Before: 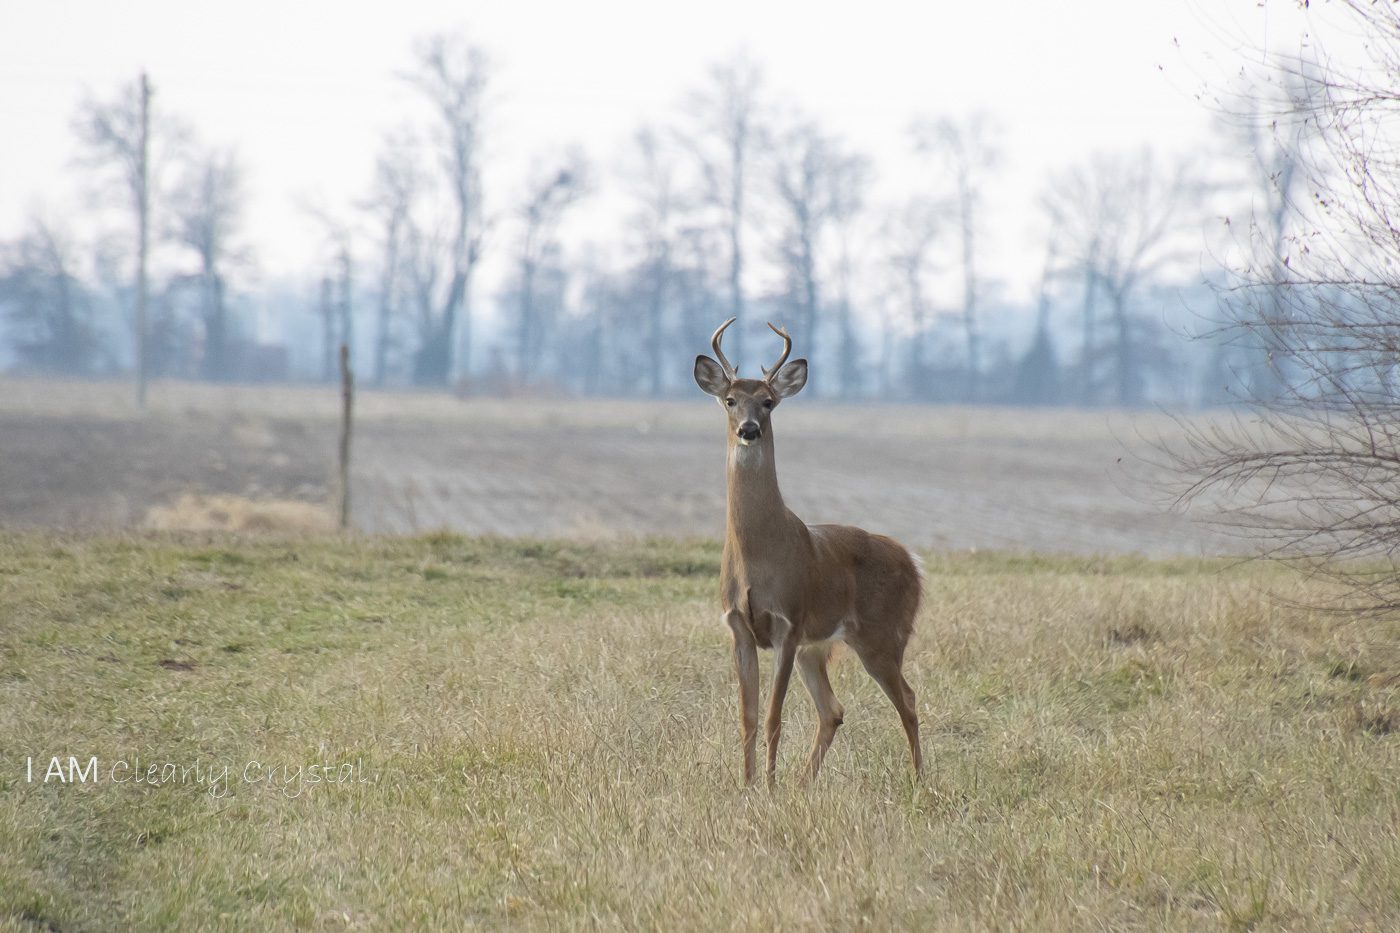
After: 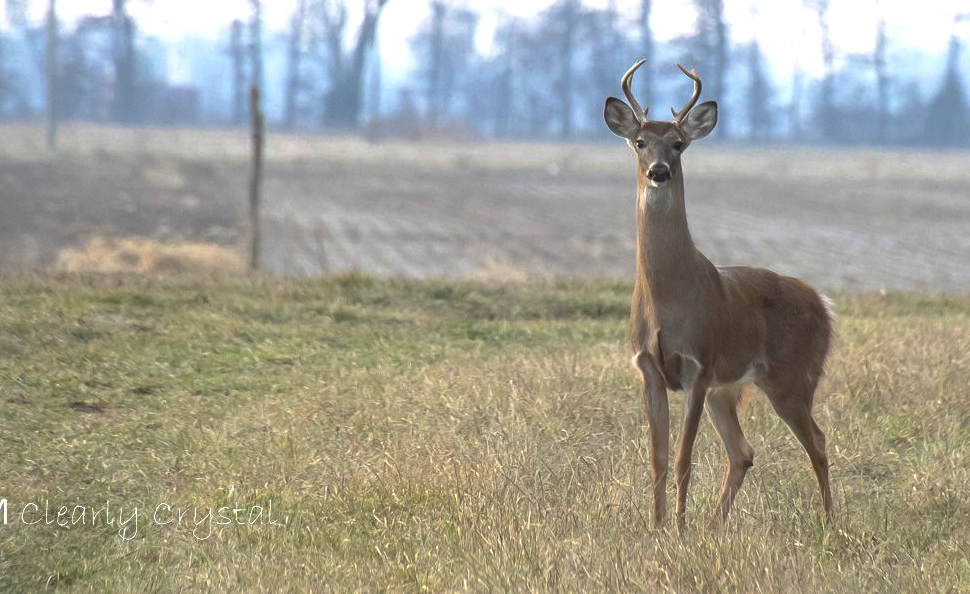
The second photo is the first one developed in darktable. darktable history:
base curve: curves: ch0 [(0, 0) (0.595, 0.418) (1, 1)], preserve colors none
crop: left 6.488%, top 27.668%, right 24.183%, bottom 8.656%
exposure: black level correction -0.002, exposure 0.54 EV, compensate highlight preservation false
